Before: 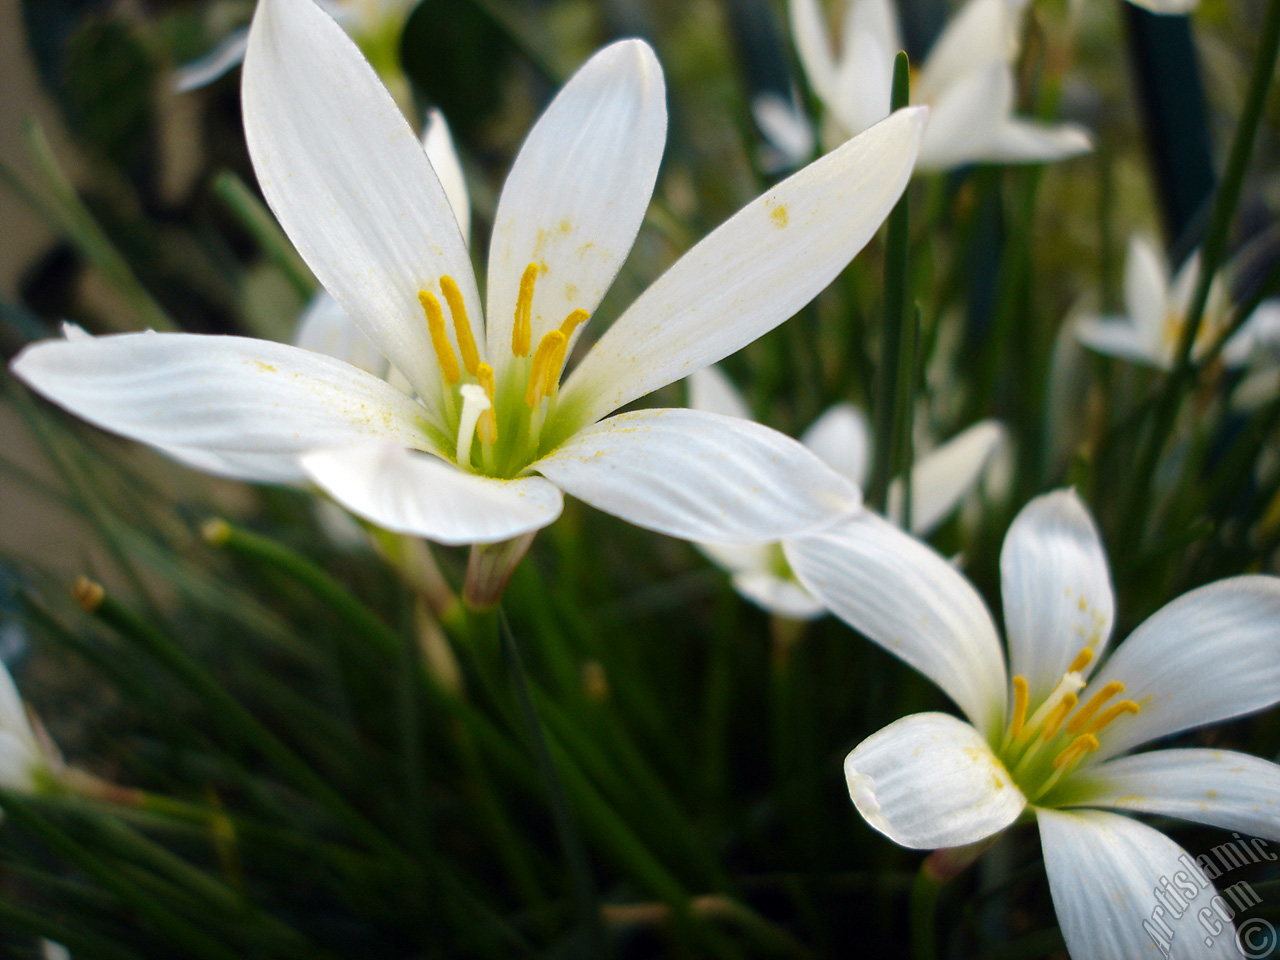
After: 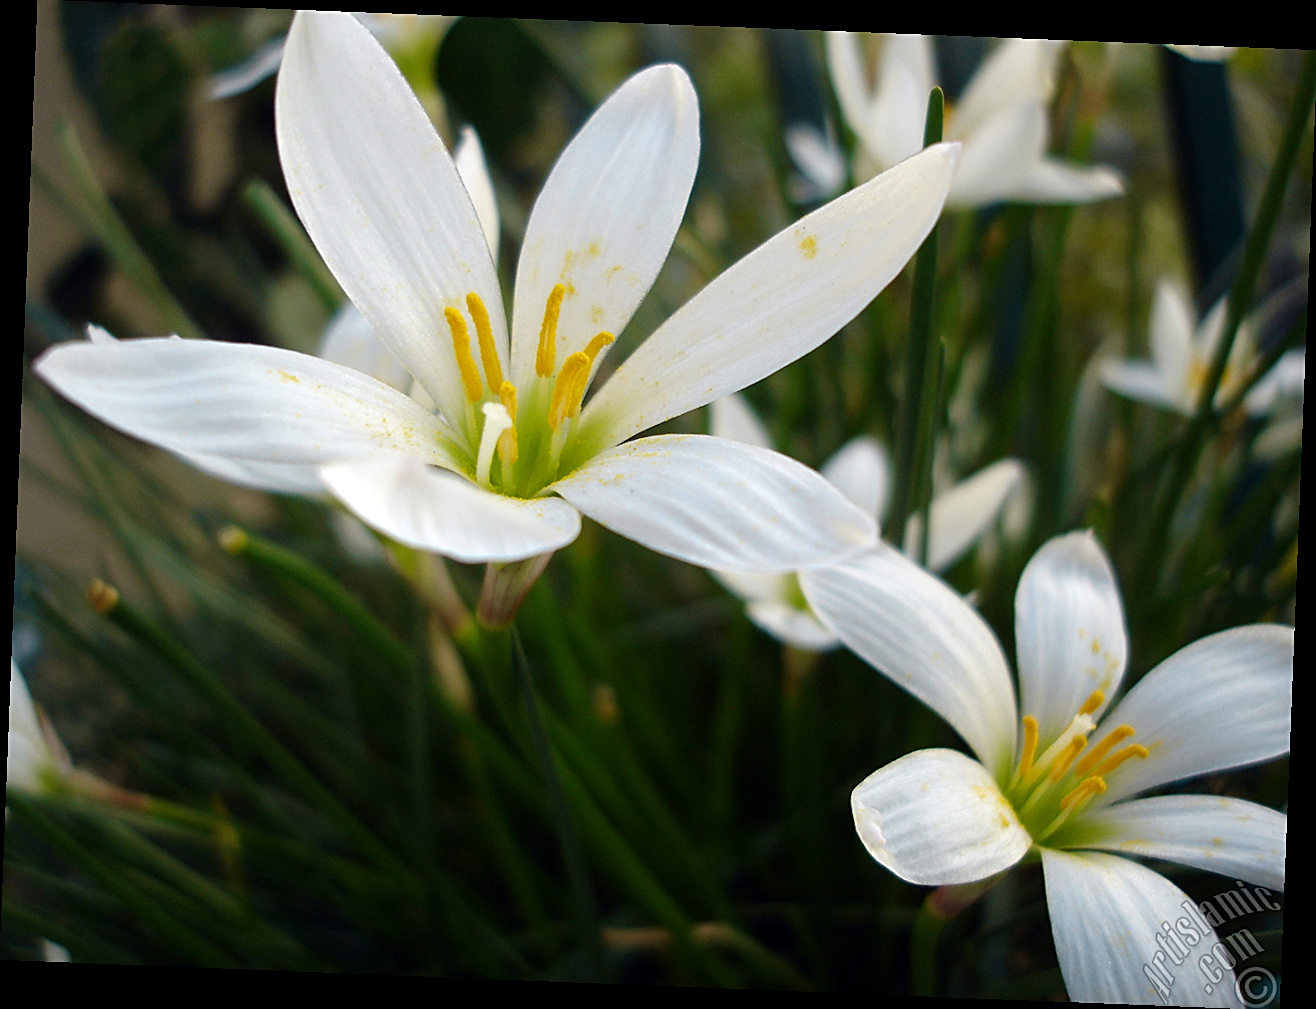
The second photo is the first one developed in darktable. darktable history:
rotate and perspective: rotation 2.27°, automatic cropping off
sharpen: on, module defaults
